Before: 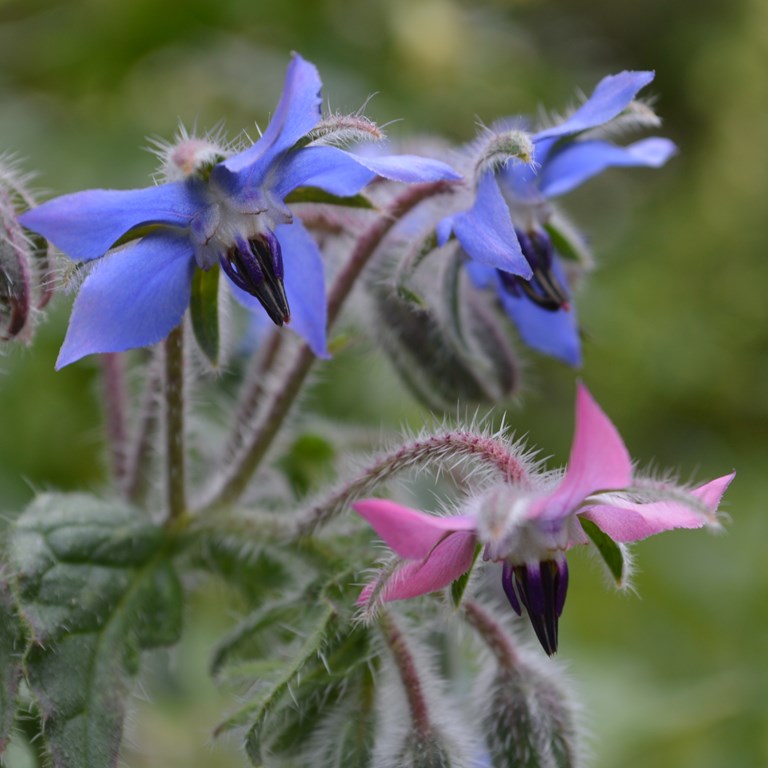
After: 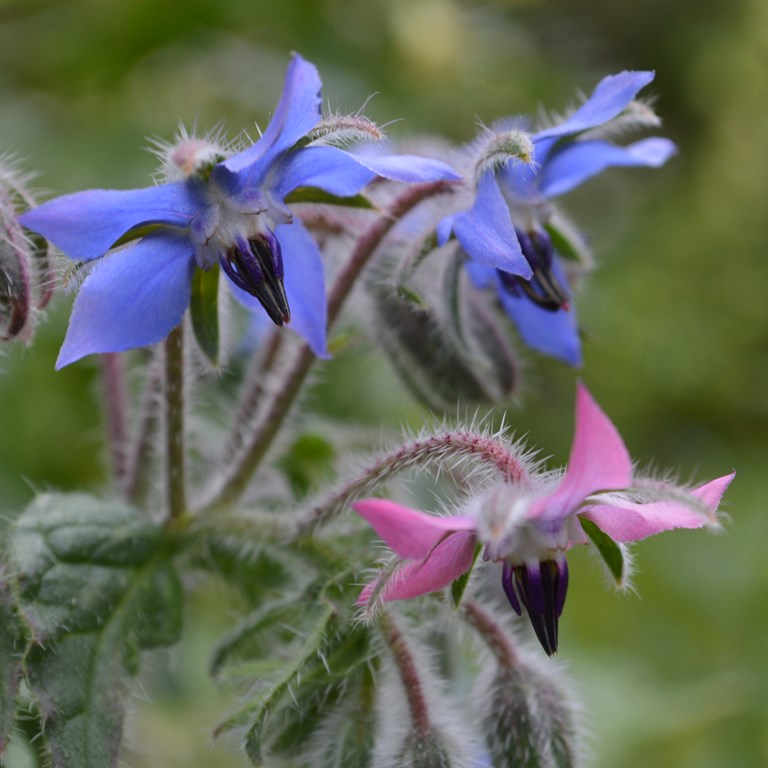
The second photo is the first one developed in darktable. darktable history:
base curve: curves: ch0 [(0, 0) (0.283, 0.295) (1, 1)]
